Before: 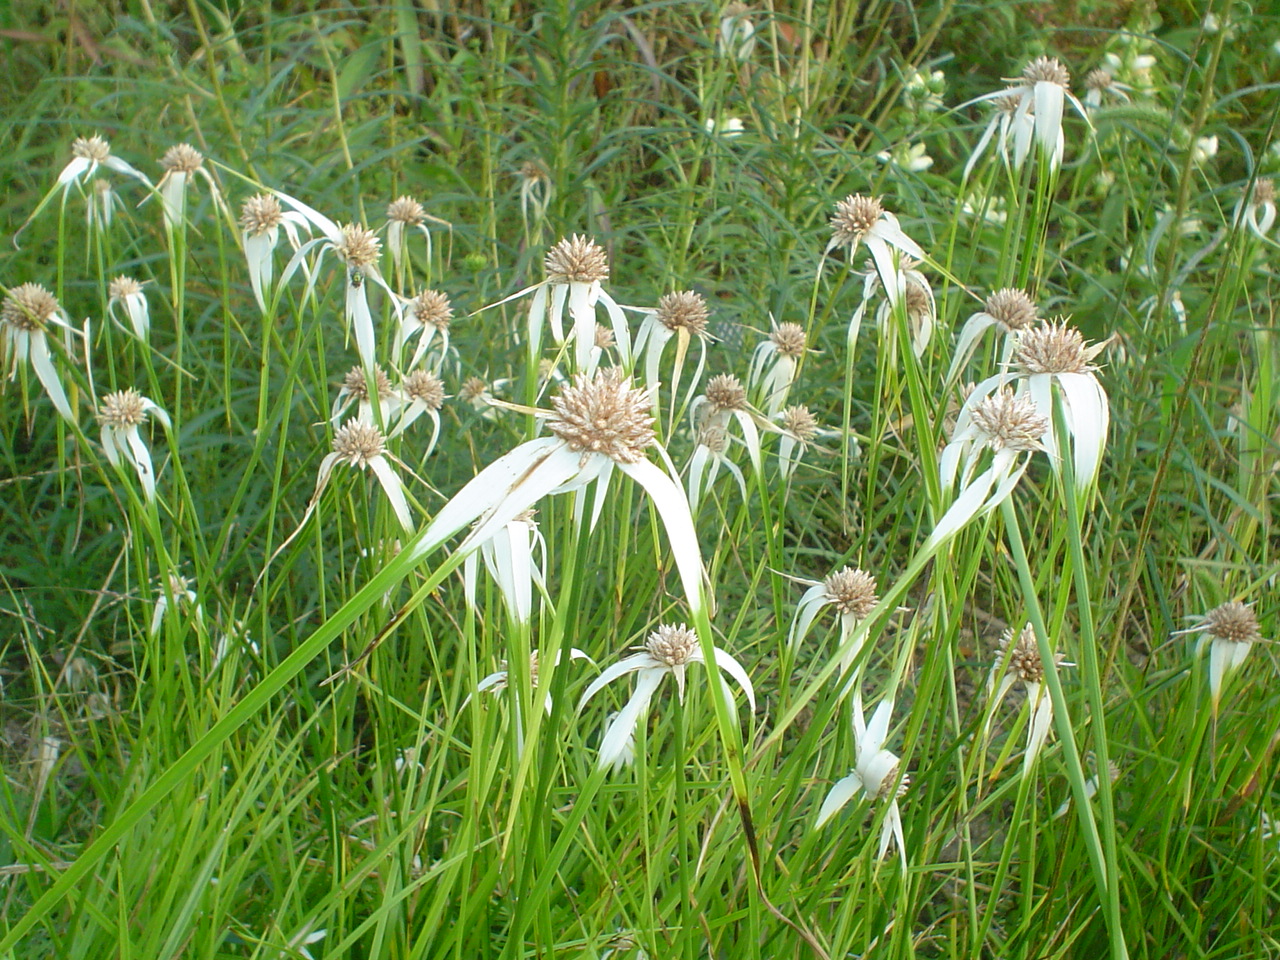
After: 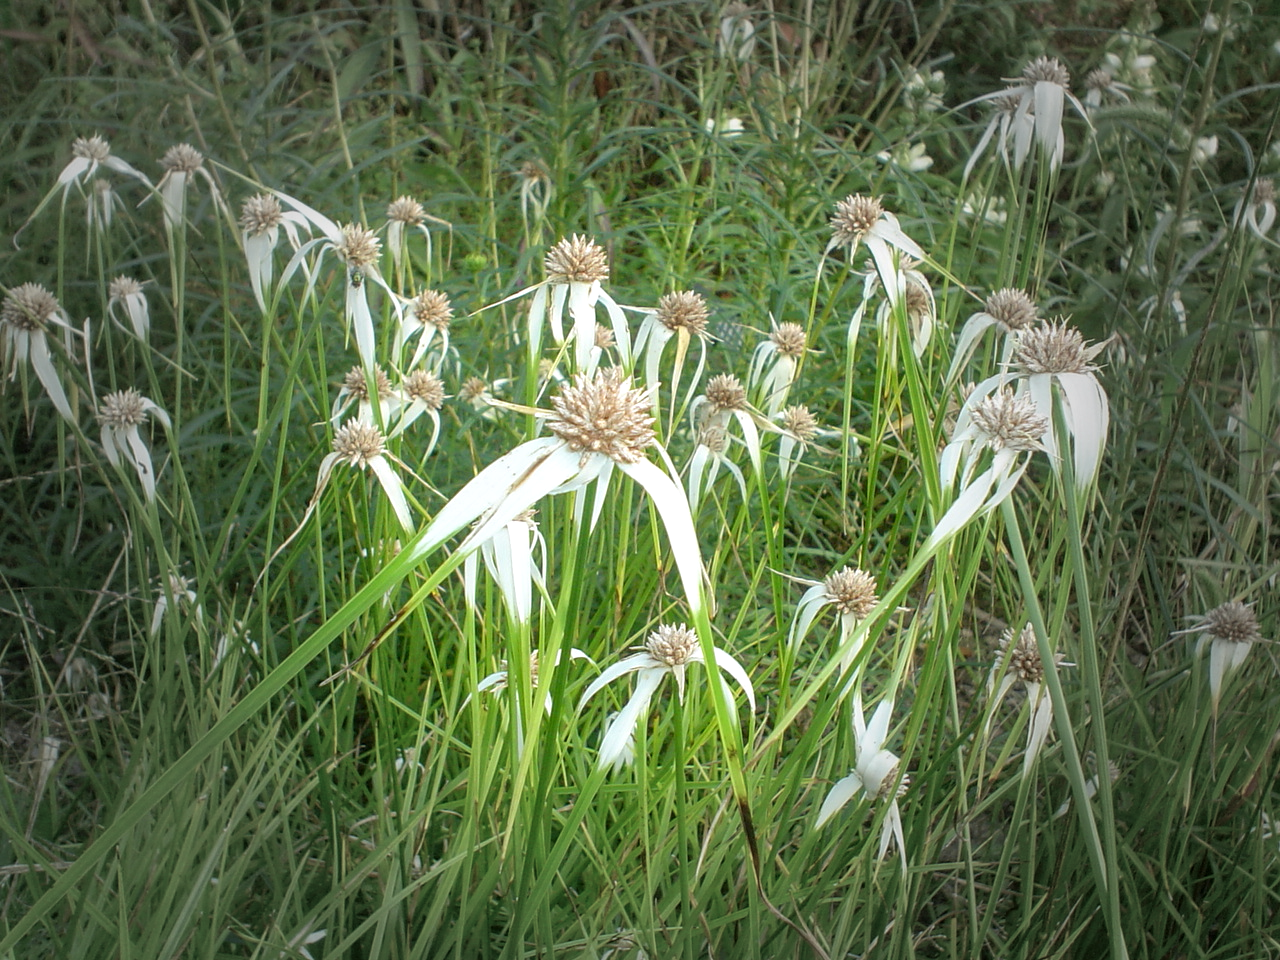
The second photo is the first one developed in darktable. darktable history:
local contrast: on, module defaults
vignetting: fall-off start 40%, fall-off radius 40%
